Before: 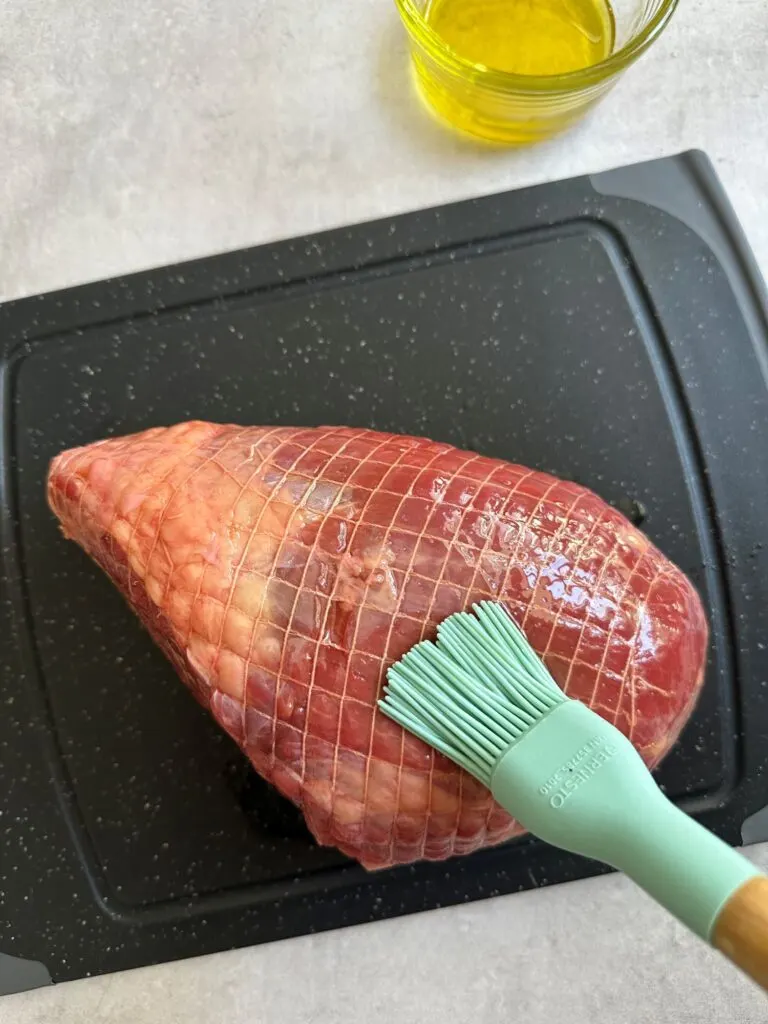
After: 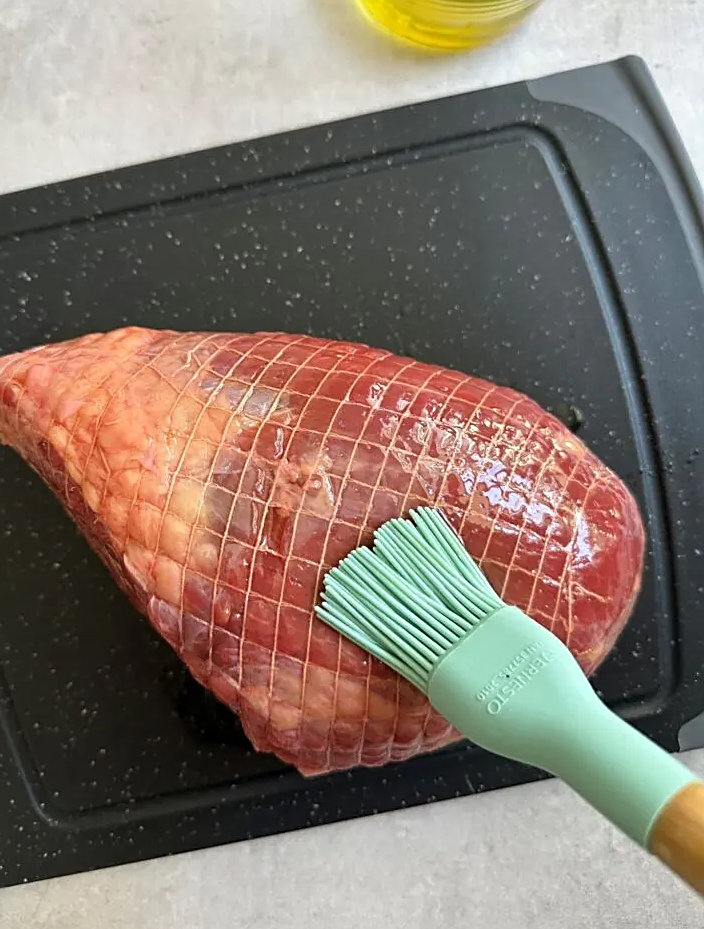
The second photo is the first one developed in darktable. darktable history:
crop and rotate: left 8.262%, top 9.226%
sharpen: on, module defaults
